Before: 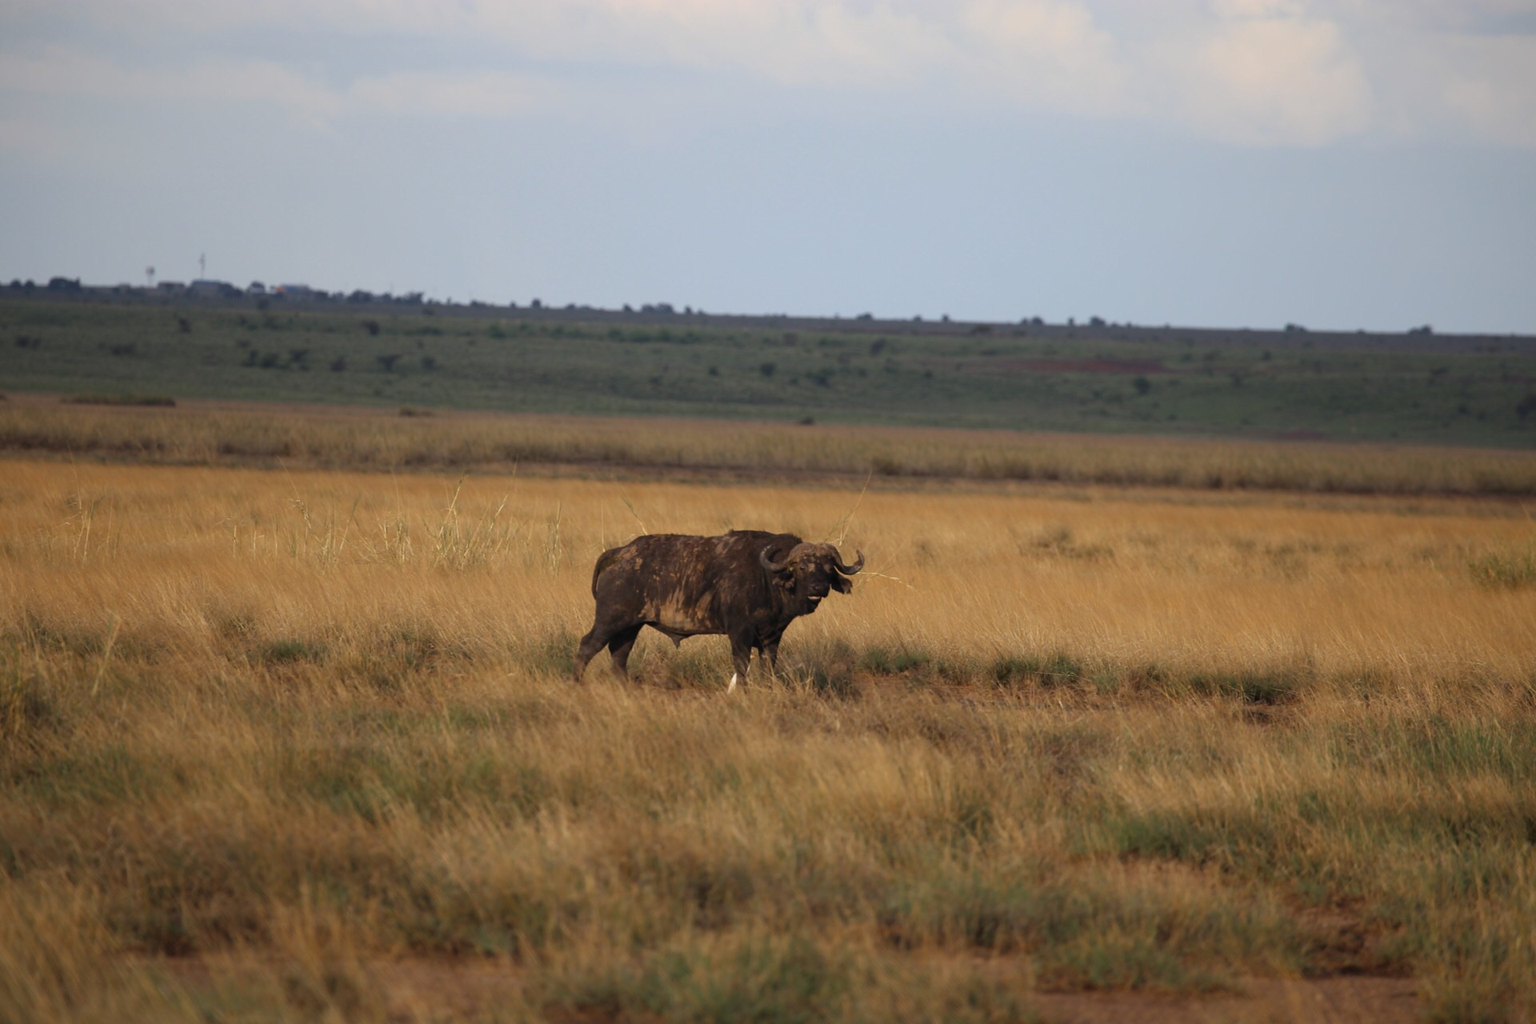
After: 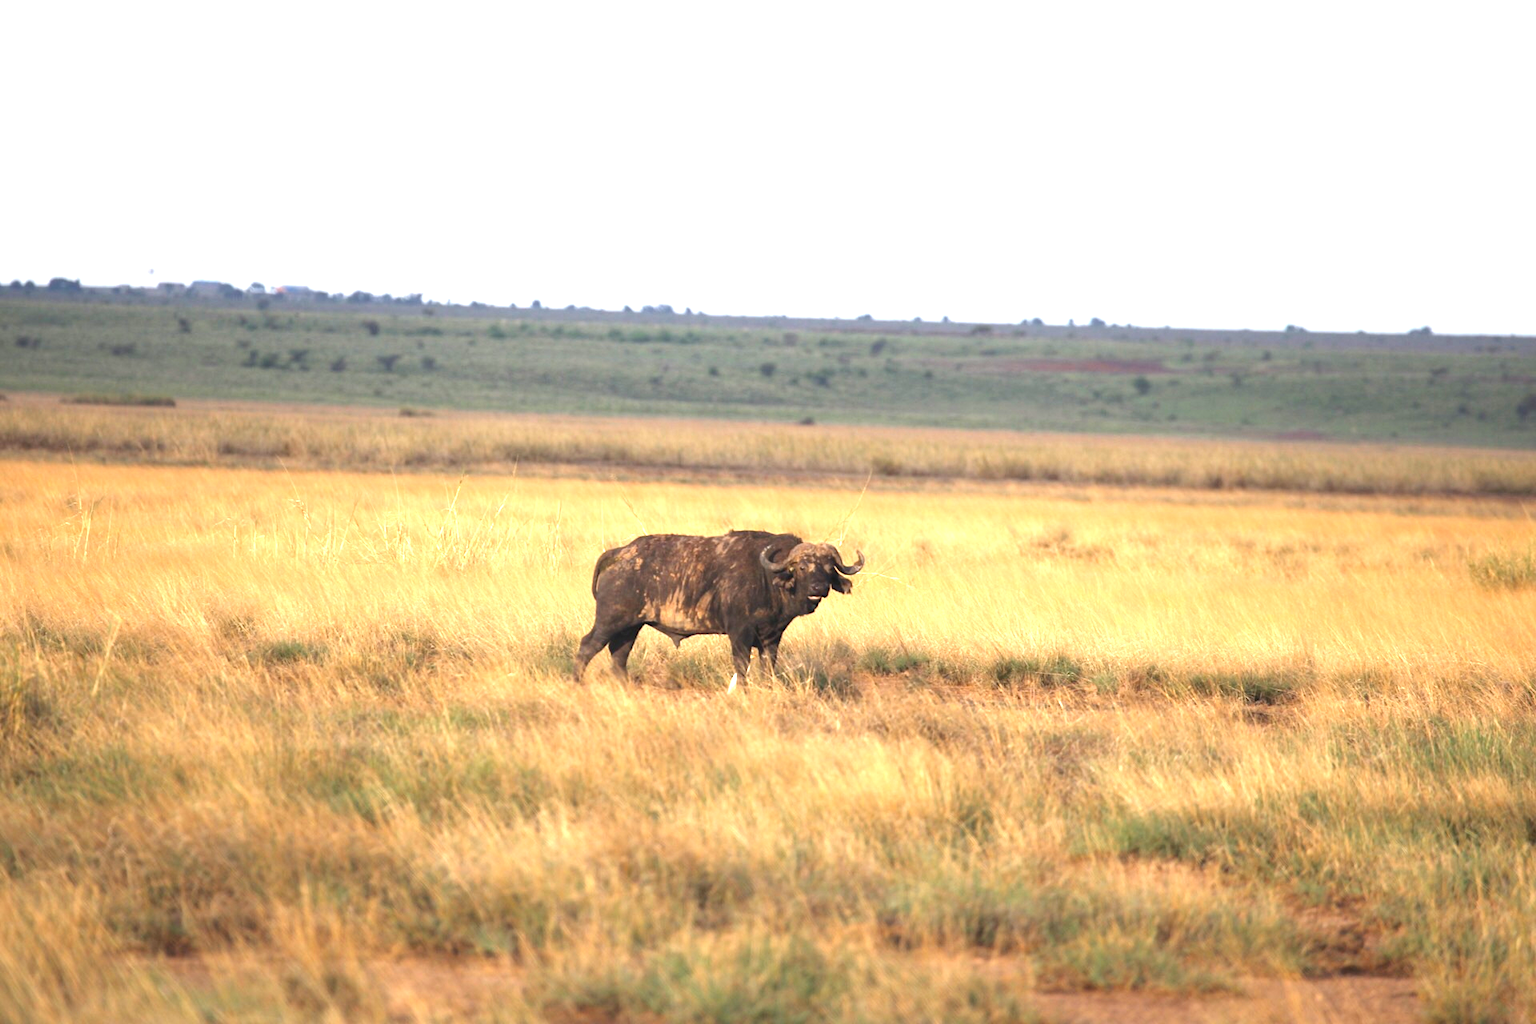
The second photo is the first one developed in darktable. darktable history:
exposure: exposure 1.993 EV, compensate highlight preservation false
